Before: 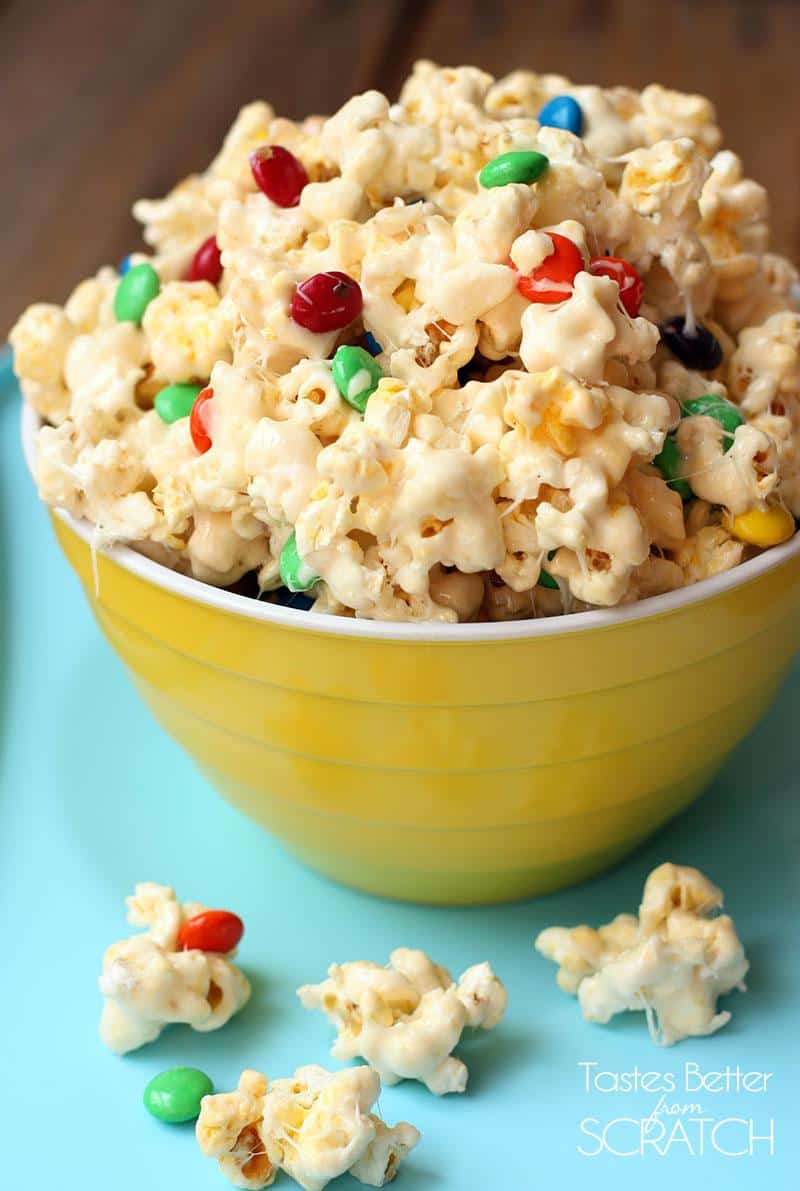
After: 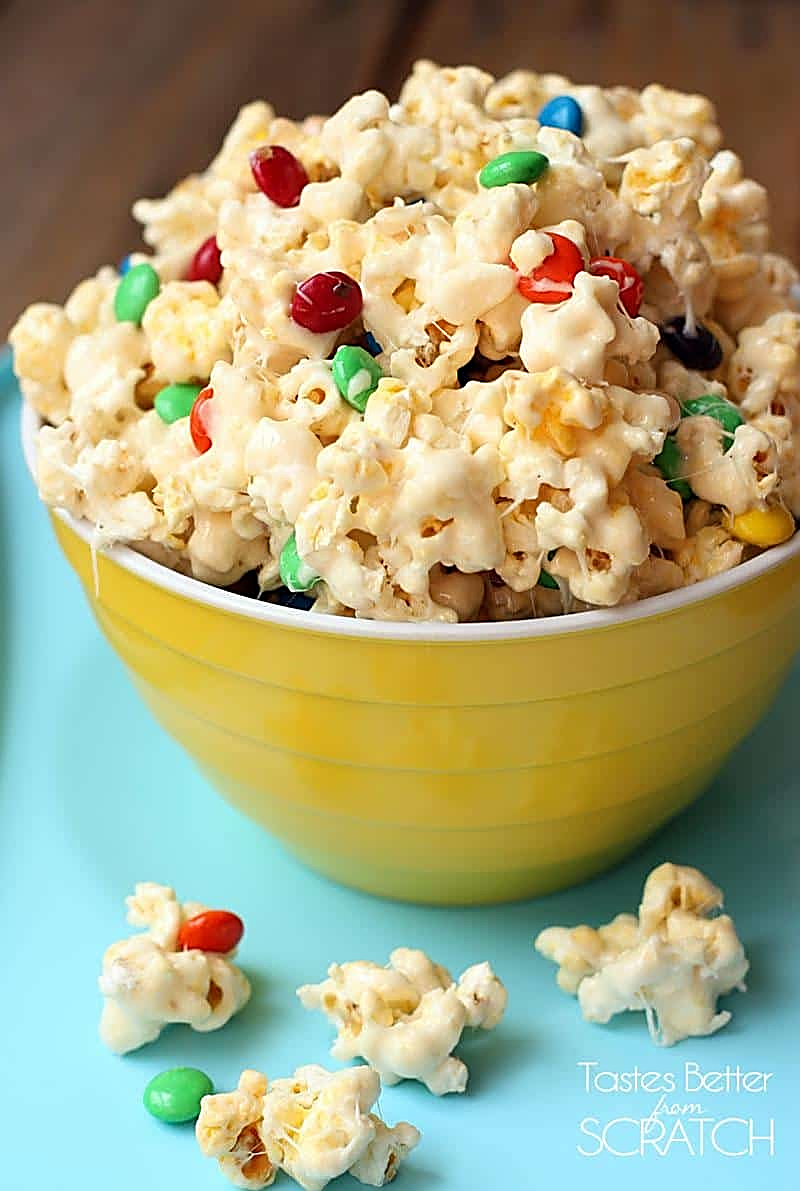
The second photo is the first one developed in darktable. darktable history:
sharpen: amount 0.89
